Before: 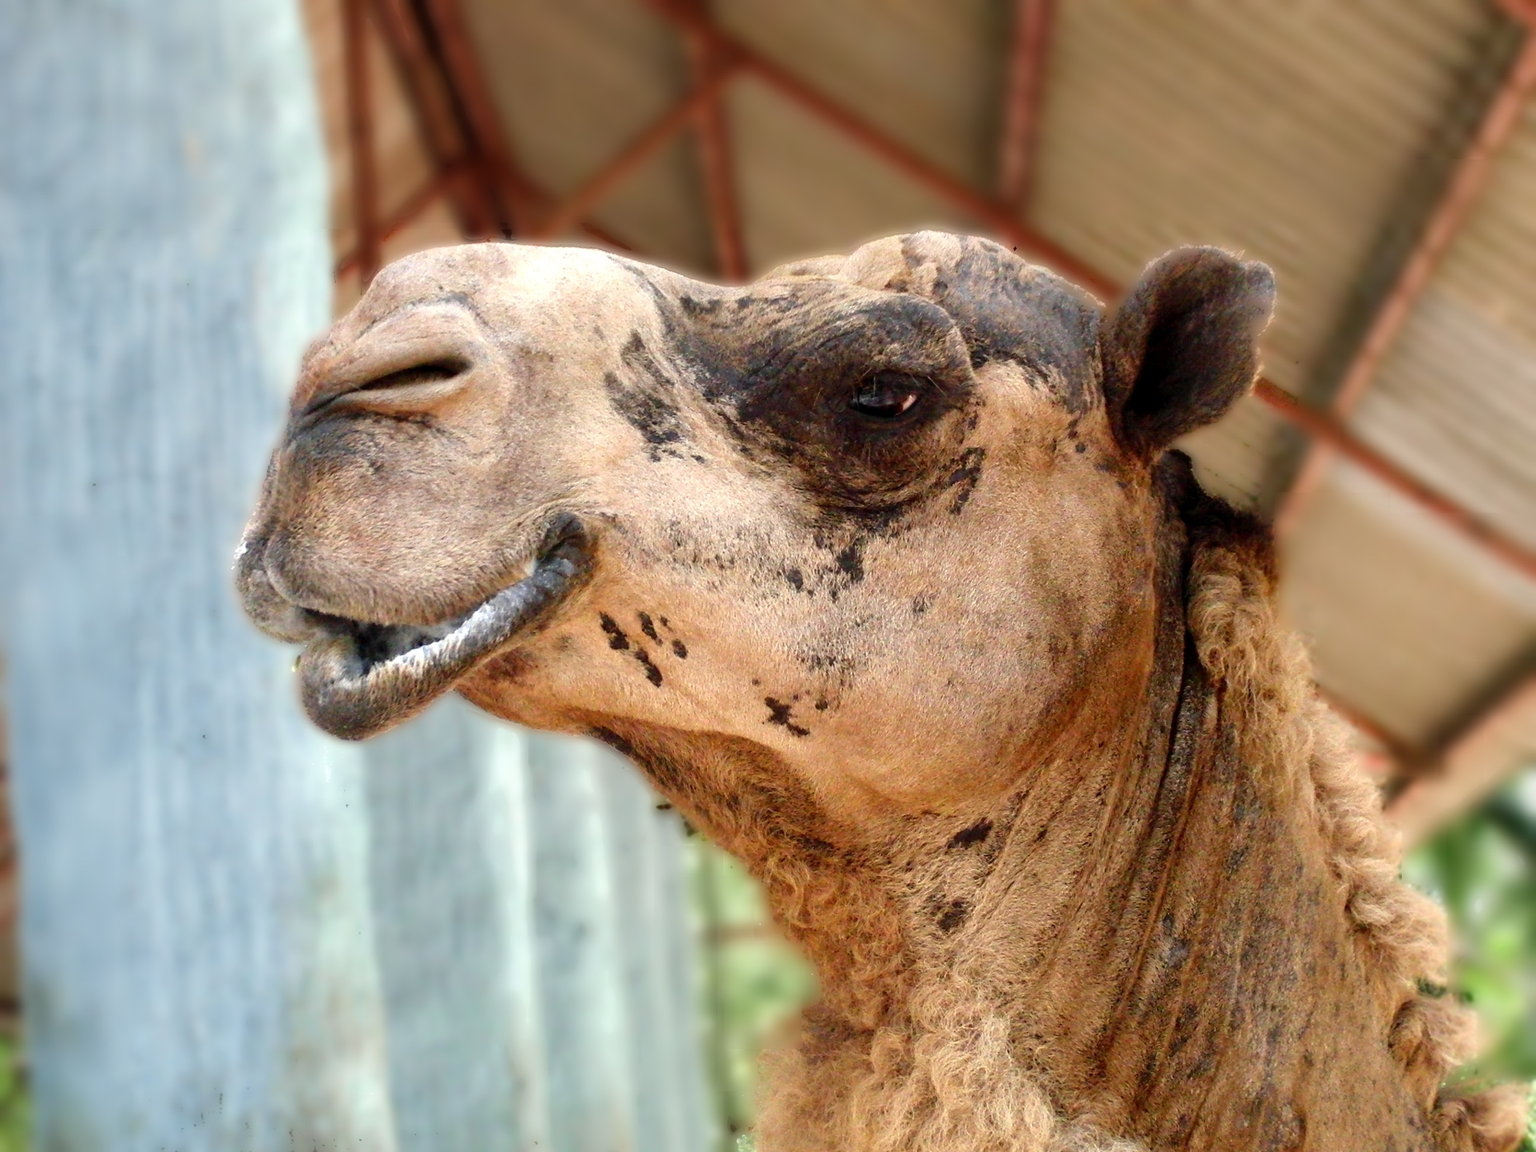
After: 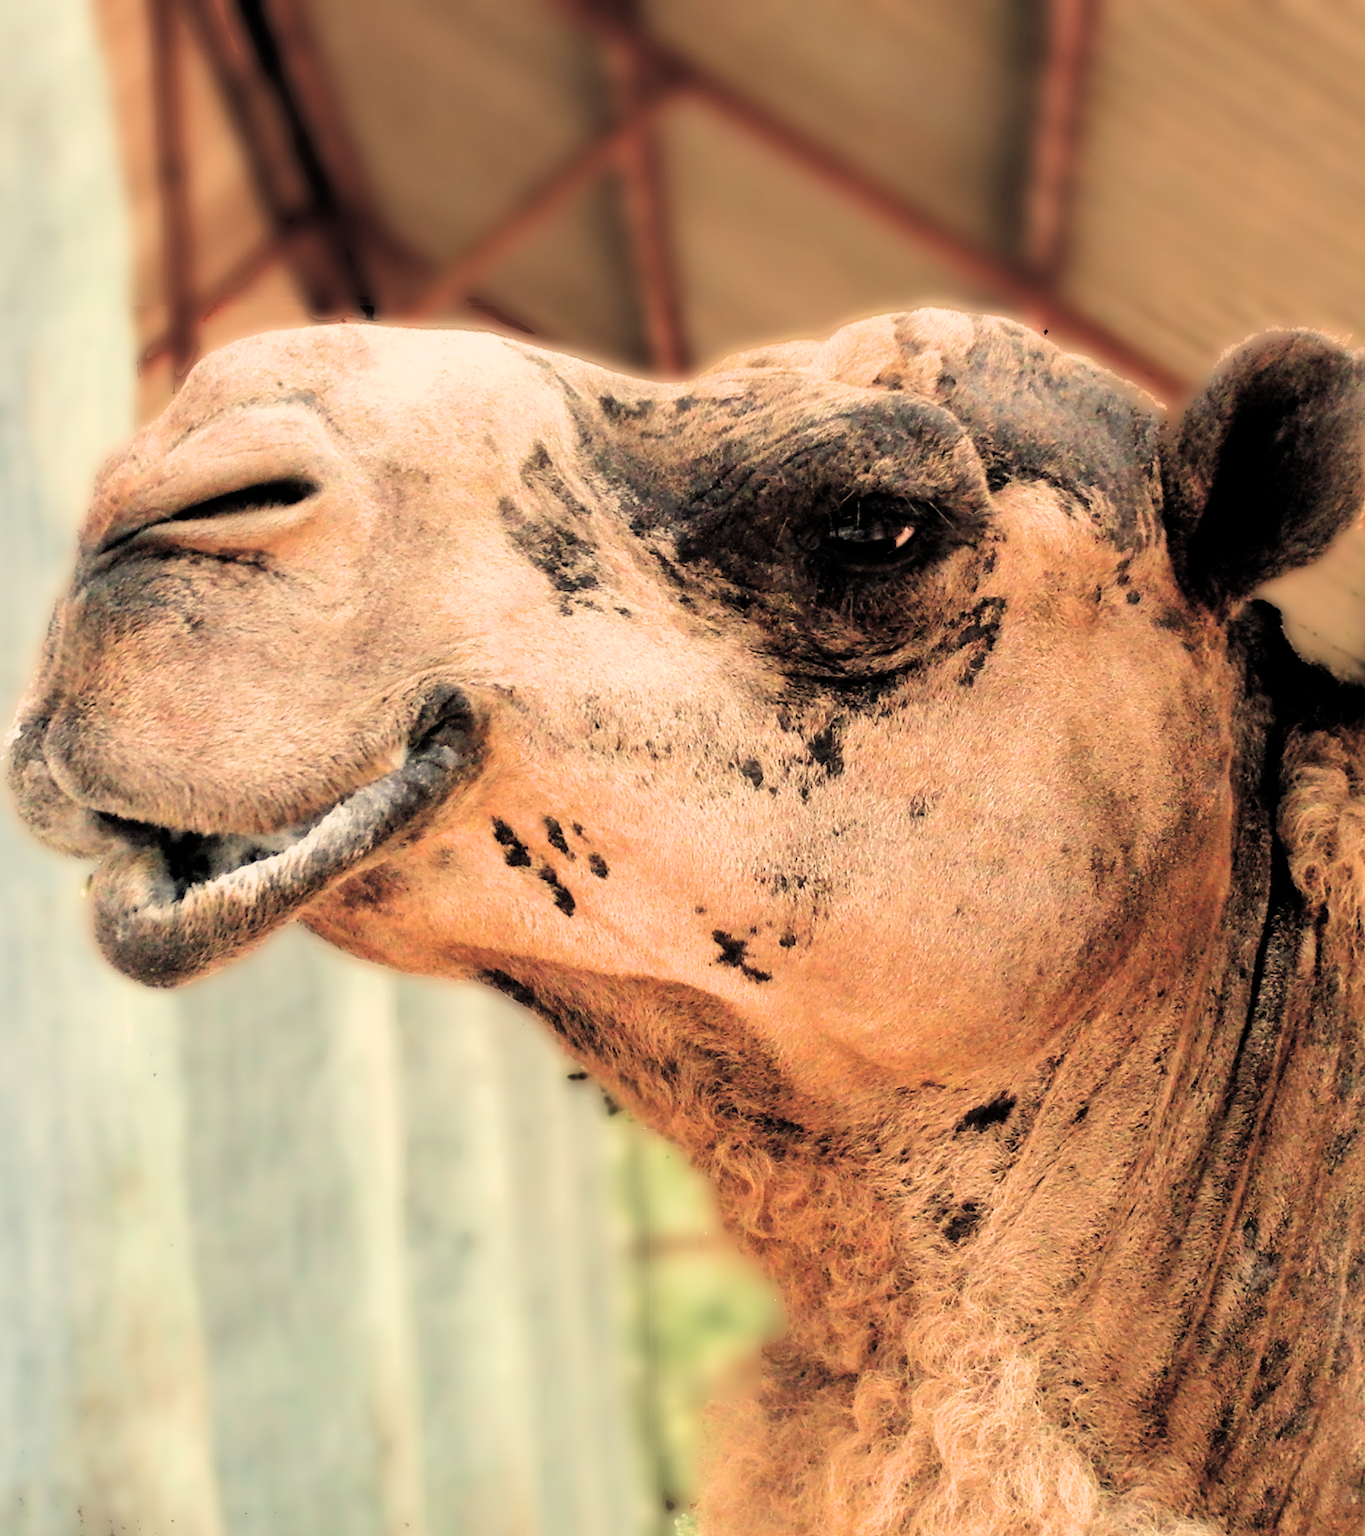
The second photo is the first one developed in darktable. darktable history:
exposure: black level correction -0.028, compensate highlight preservation false
rgb levels: levels [[0.029, 0.461, 0.922], [0, 0.5, 1], [0, 0.5, 1]]
crop and rotate: left 15.055%, right 18.278%
filmic rgb: black relative exposure -16 EV, white relative exposure 6.29 EV, hardness 5.1, contrast 1.35
white balance: red 1.138, green 0.996, blue 0.812
